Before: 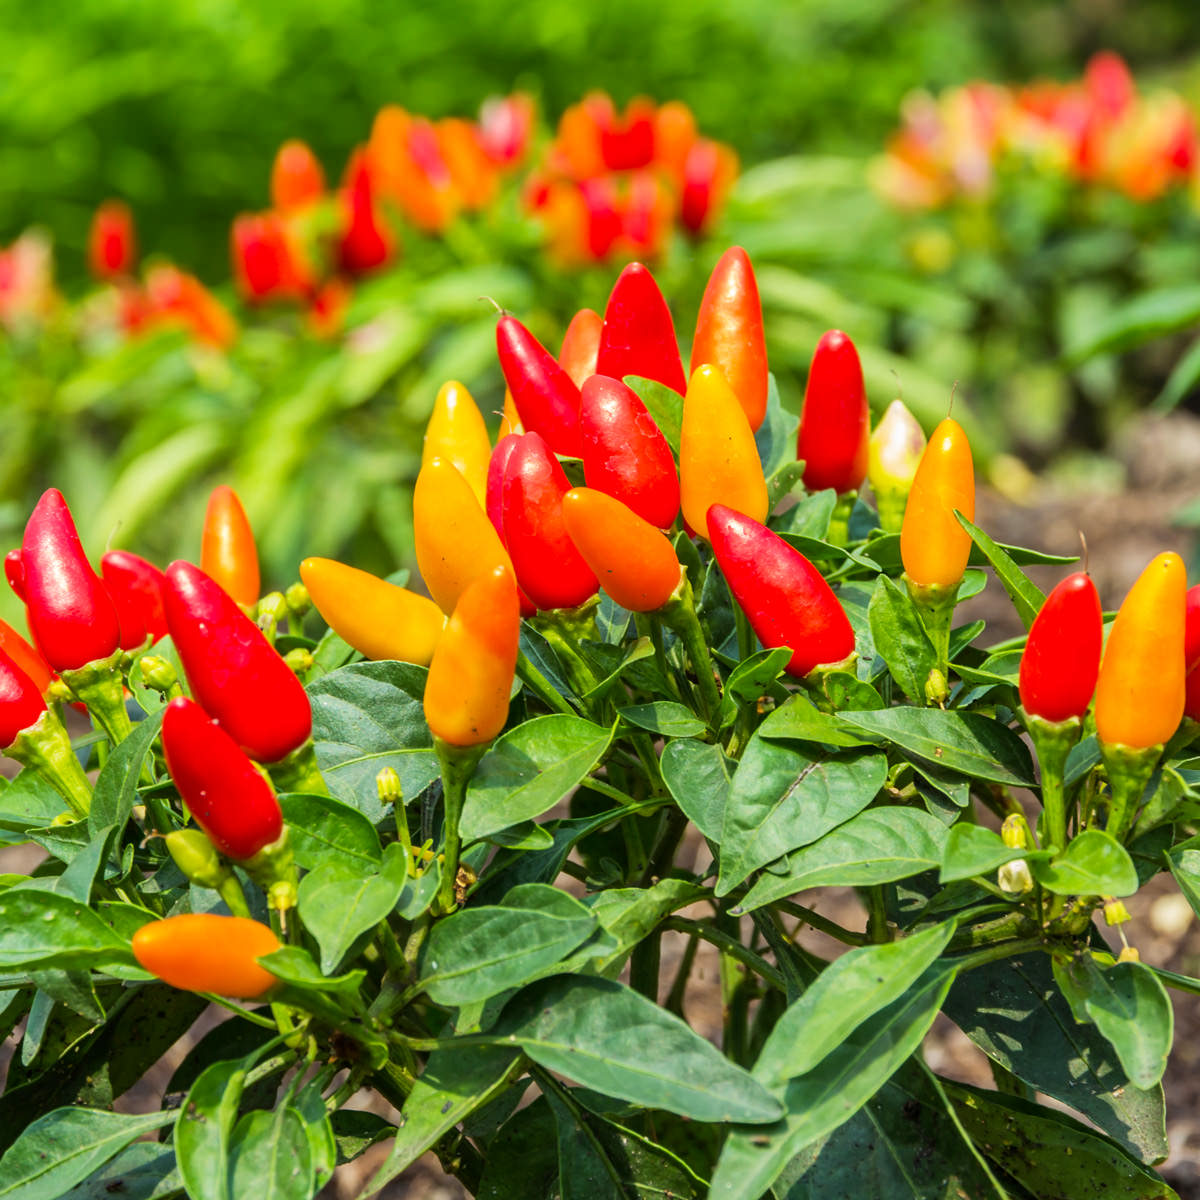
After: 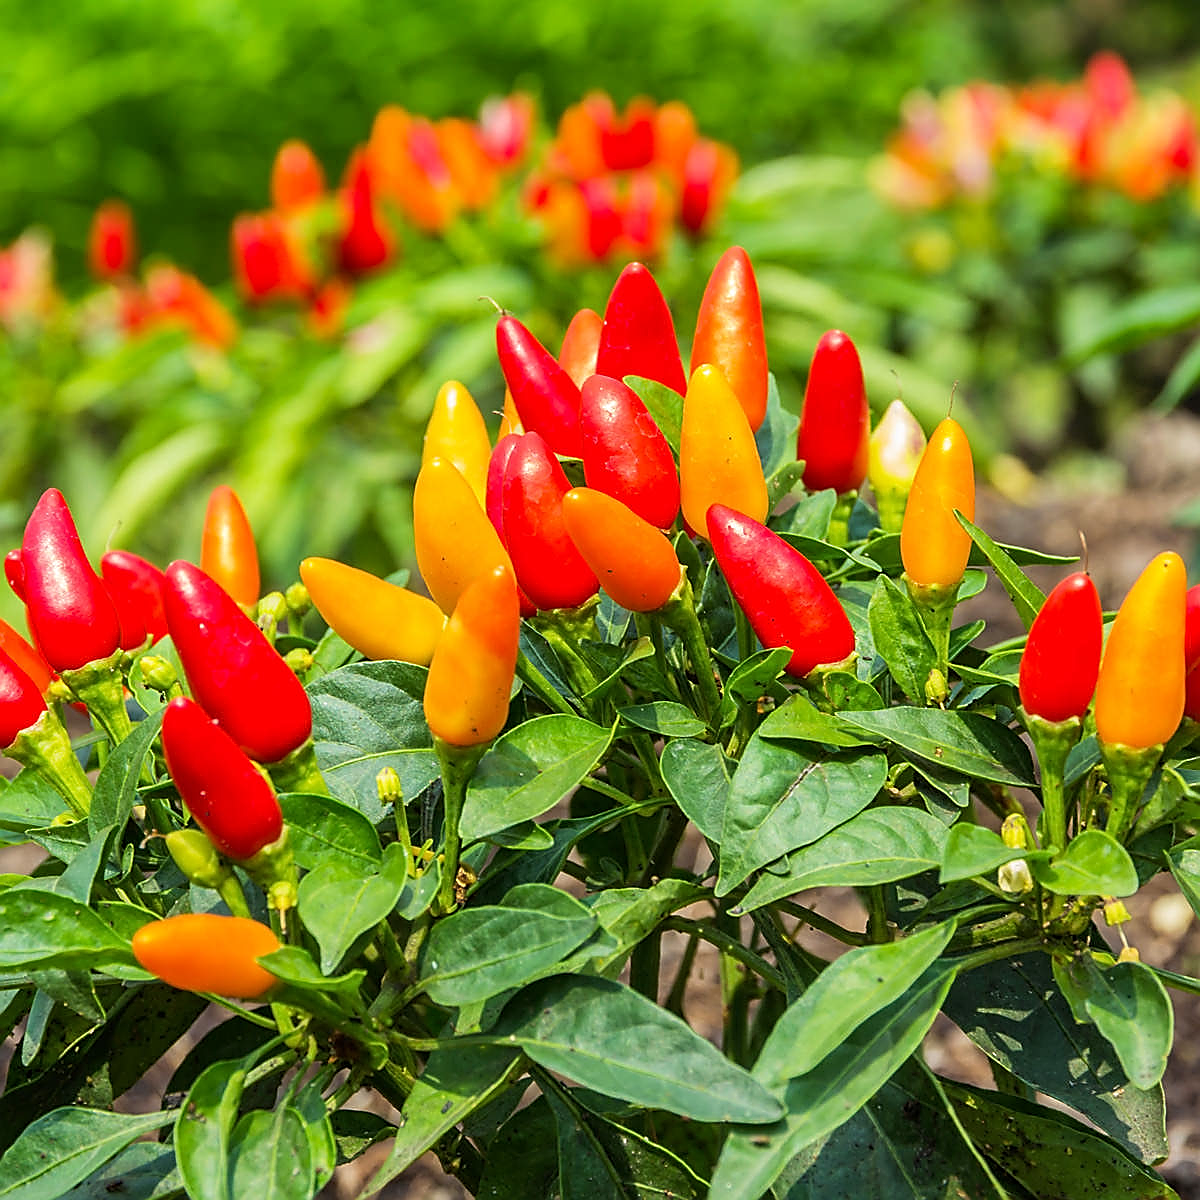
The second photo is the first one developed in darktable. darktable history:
sharpen: radius 1.393, amount 1.239, threshold 0.646
